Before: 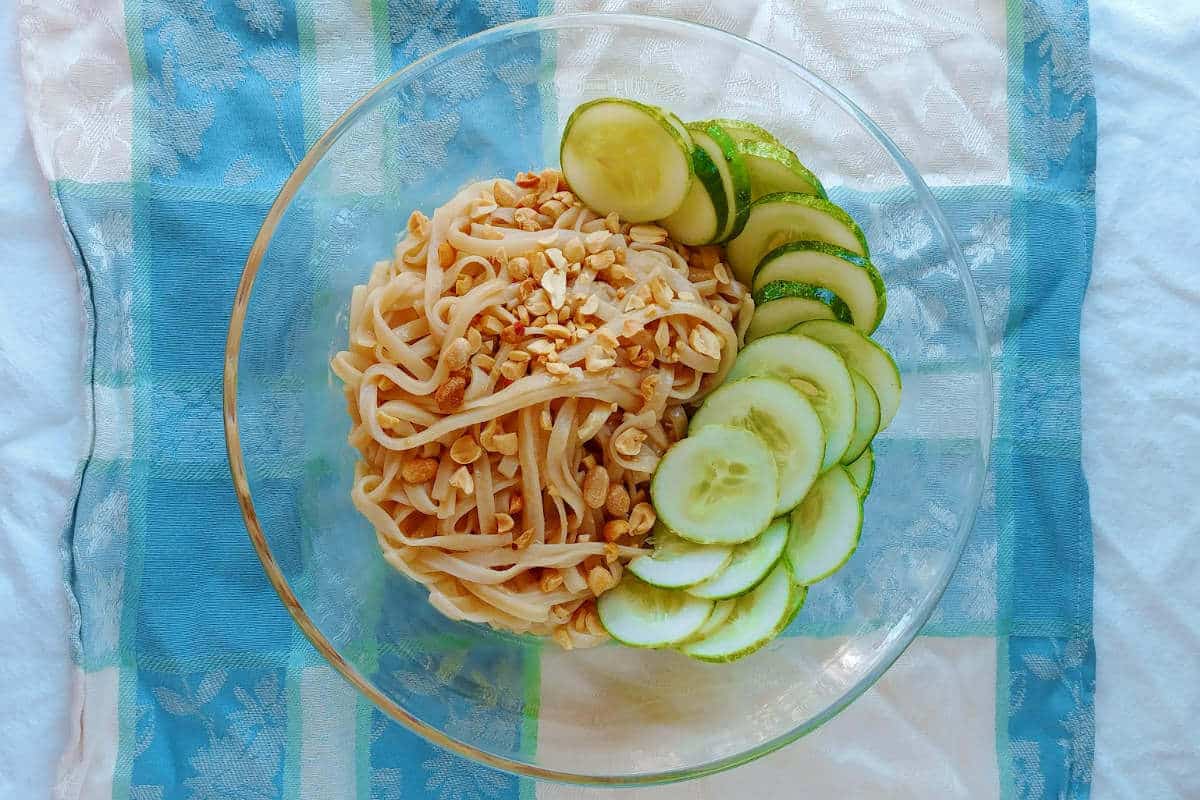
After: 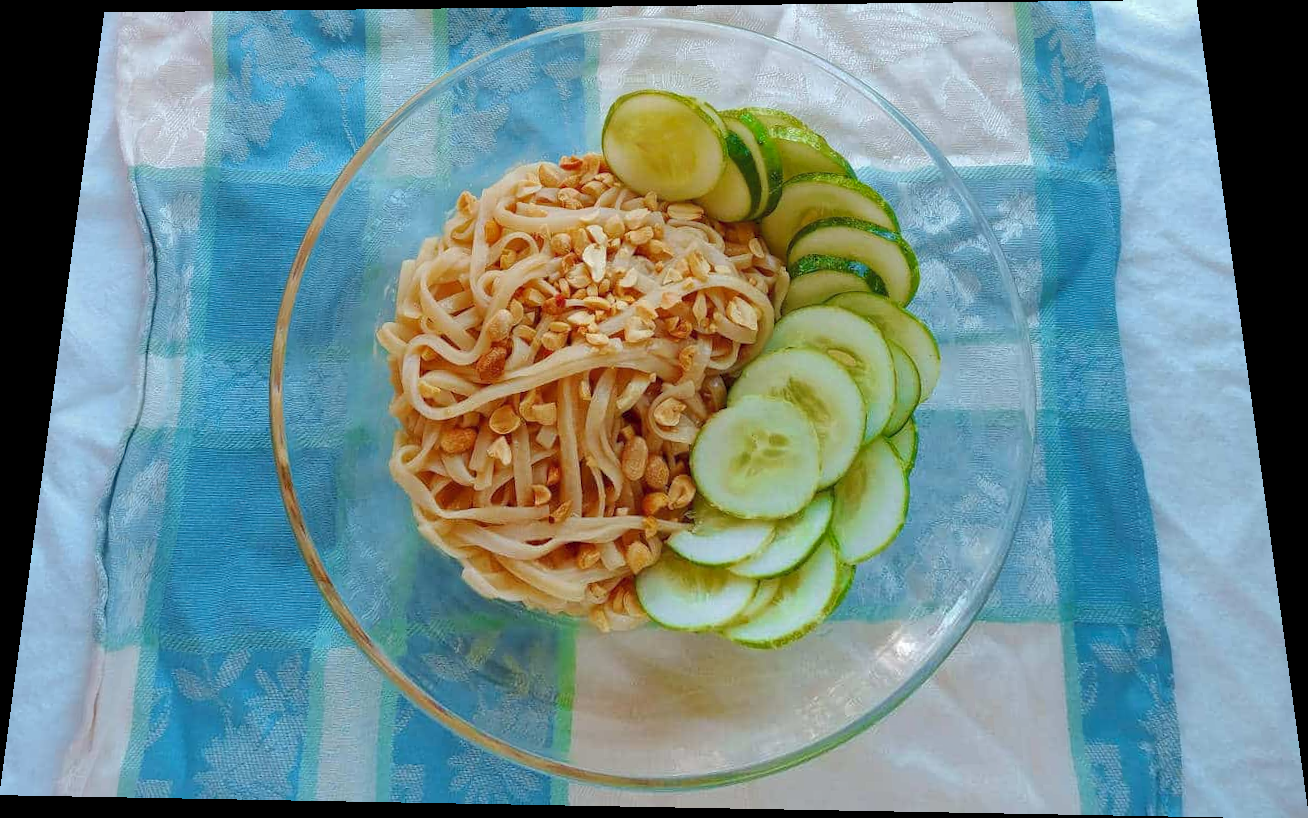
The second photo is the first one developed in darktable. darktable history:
rotate and perspective: rotation 0.128°, lens shift (vertical) -0.181, lens shift (horizontal) -0.044, shear 0.001, automatic cropping off
shadows and highlights: on, module defaults
